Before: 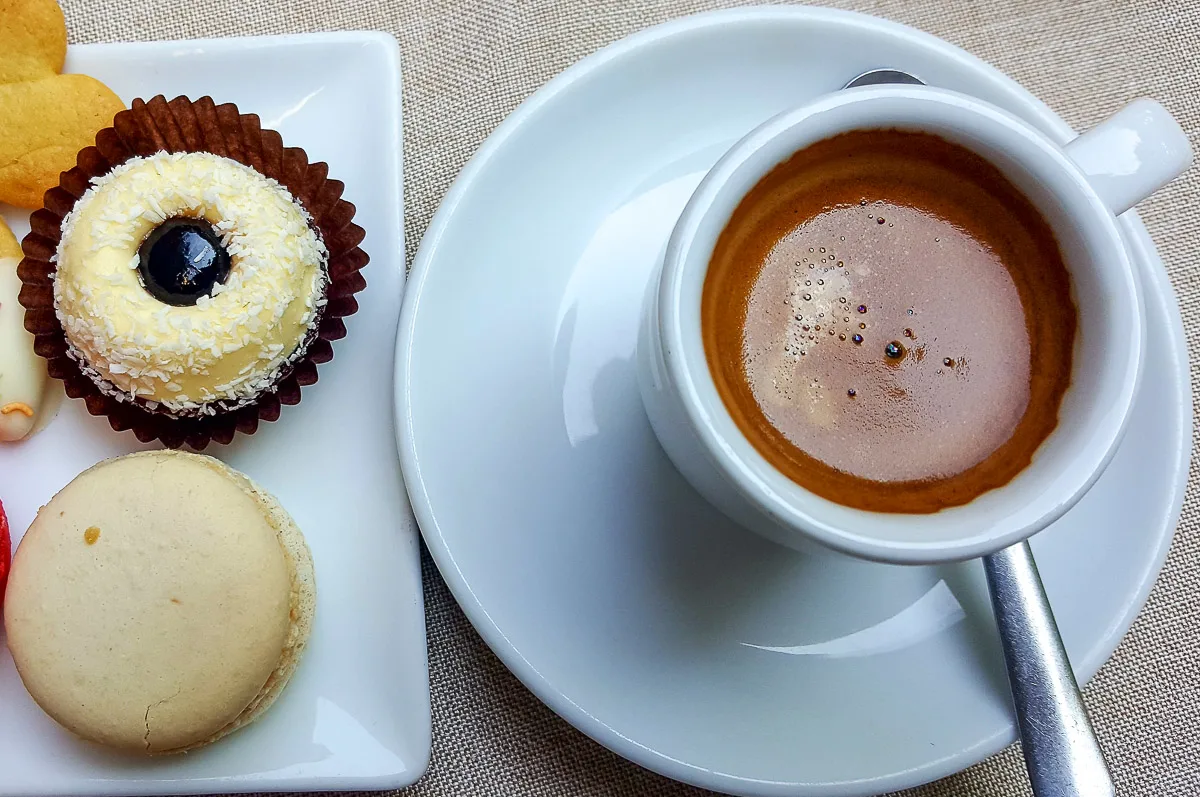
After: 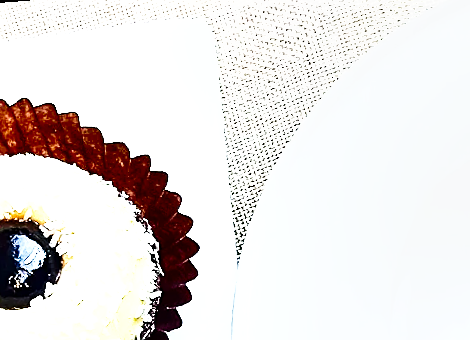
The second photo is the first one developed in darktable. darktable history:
rotate and perspective: rotation -4.57°, crop left 0.054, crop right 0.944, crop top 0.087, crop bottom 0.914
sharpen: on, module defaults
crop and rotate: left 10.817%, top 0.062%, right 47.194%, bottom 53.626%
exposure: black level correction 0, exposure 1.2 EV, compensate highlight preservation false
shadows and highlights: shadows color adjustment 97.66%, soften with gaussian
base curve: curves: ch0 [(0, 0) (0.028, 0.03) (0.121, 0.232) (0.46, 0.748) (0.859, 0.968) (1, 1)], preserve colors none
tone equalizer: -8 EV -0.75 EV, -7 EV -0.7 EV, -6 EV -0.6 EV, -5 EV -0.4 EV, -3 EV 0.4 EV, -2 EV 0.6 EV, -1 EV 0.7 EV, +0 EV 0.75 EV, edges refinement/feathering 500, mask exposure compensation -1.57 EV, preserve details no
